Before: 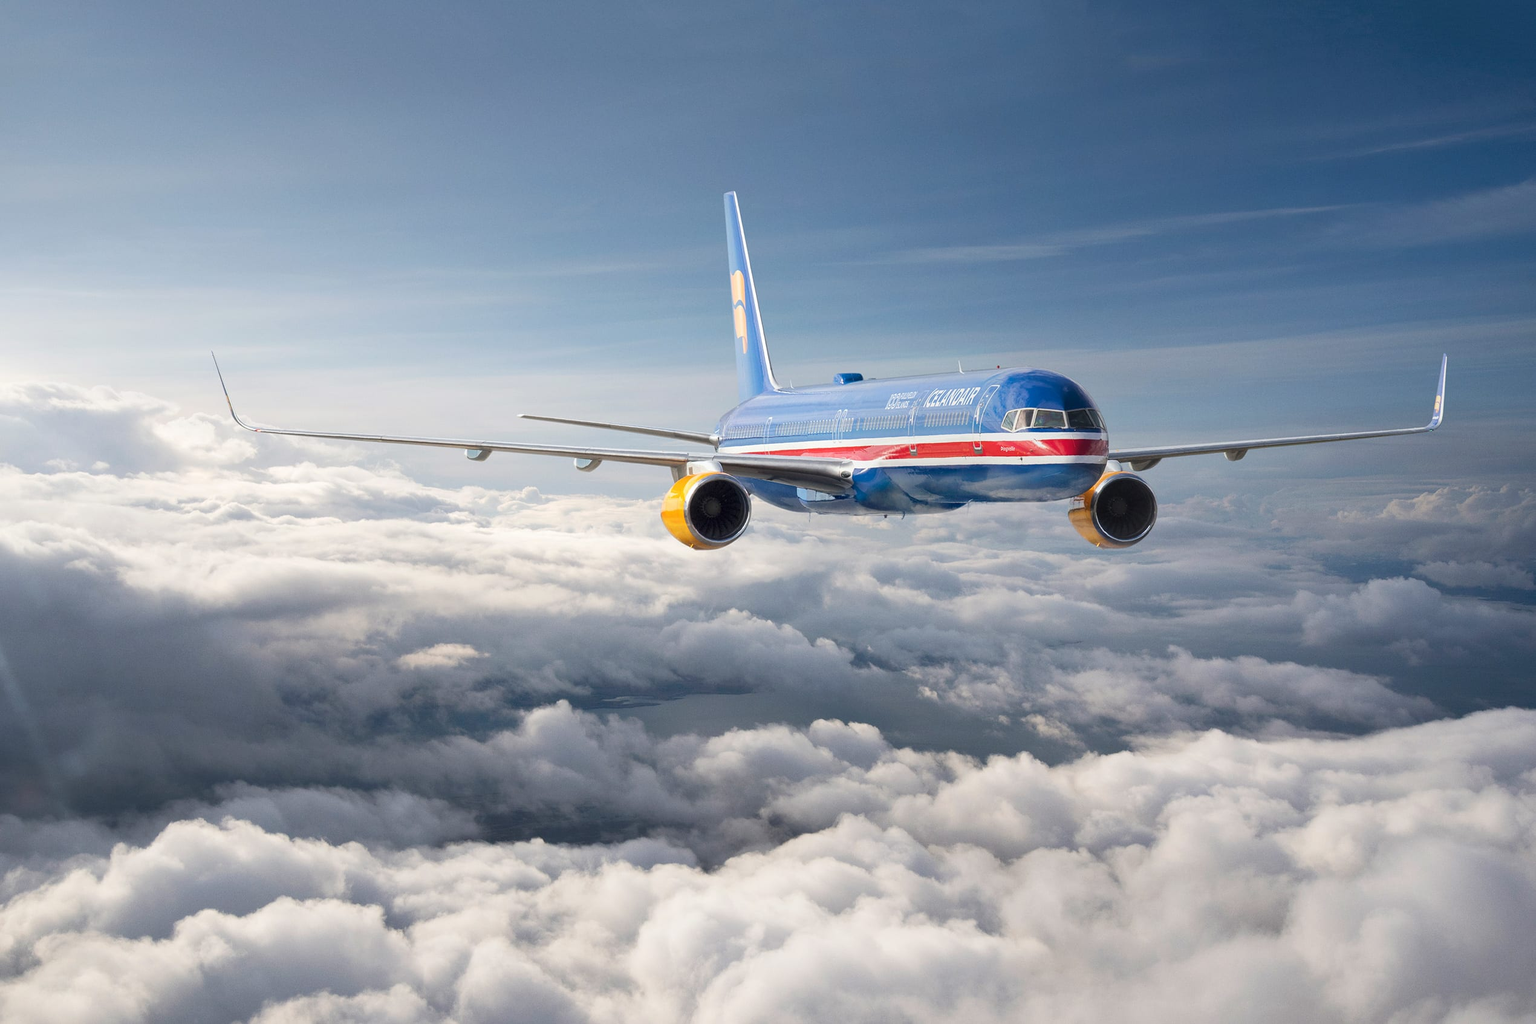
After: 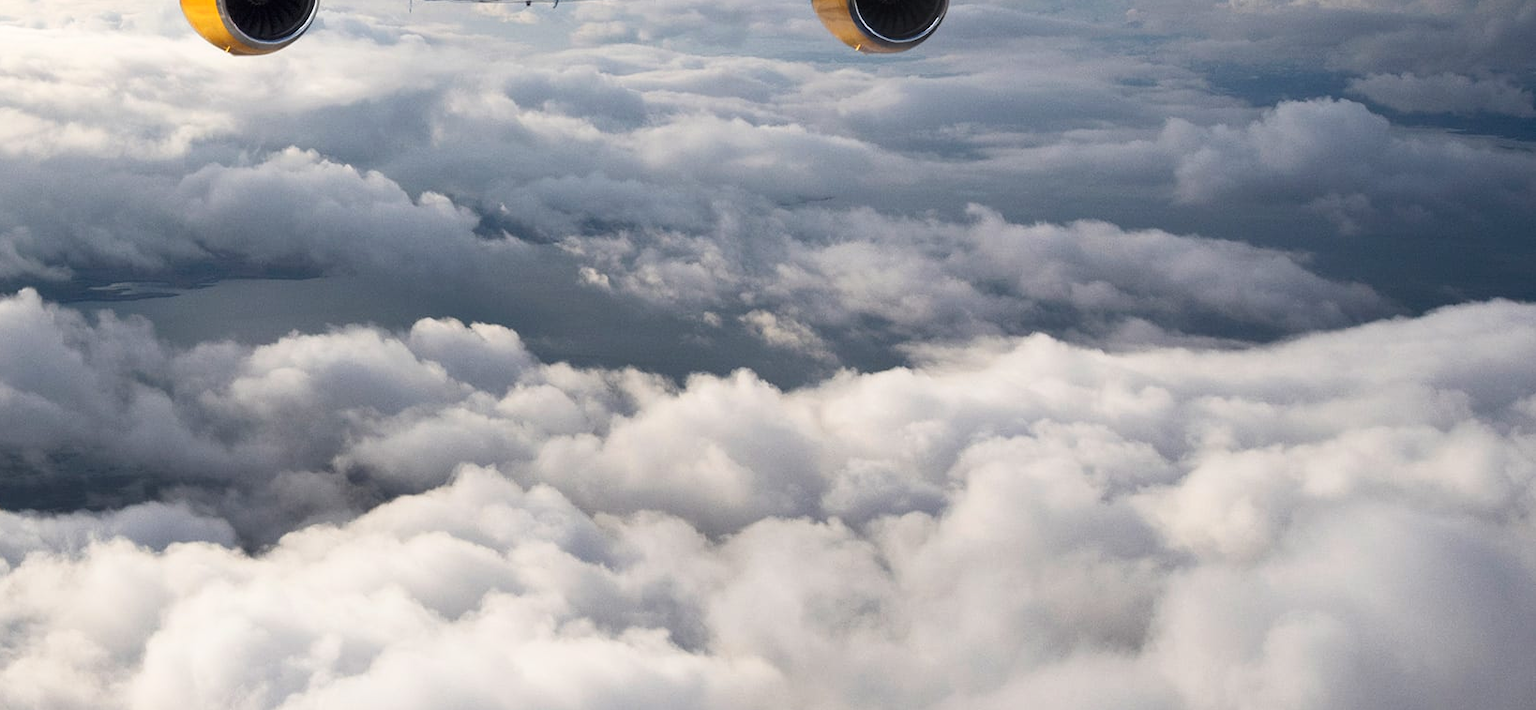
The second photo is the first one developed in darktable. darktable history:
crop and rotate: left 35.509%, top 50.238%, bottom 4.934%
rgb curve: curves: ch0 [(0, 0) (0.078, 0.051) (0.929, 0.956) (1, 1)], compensate middle gray true
